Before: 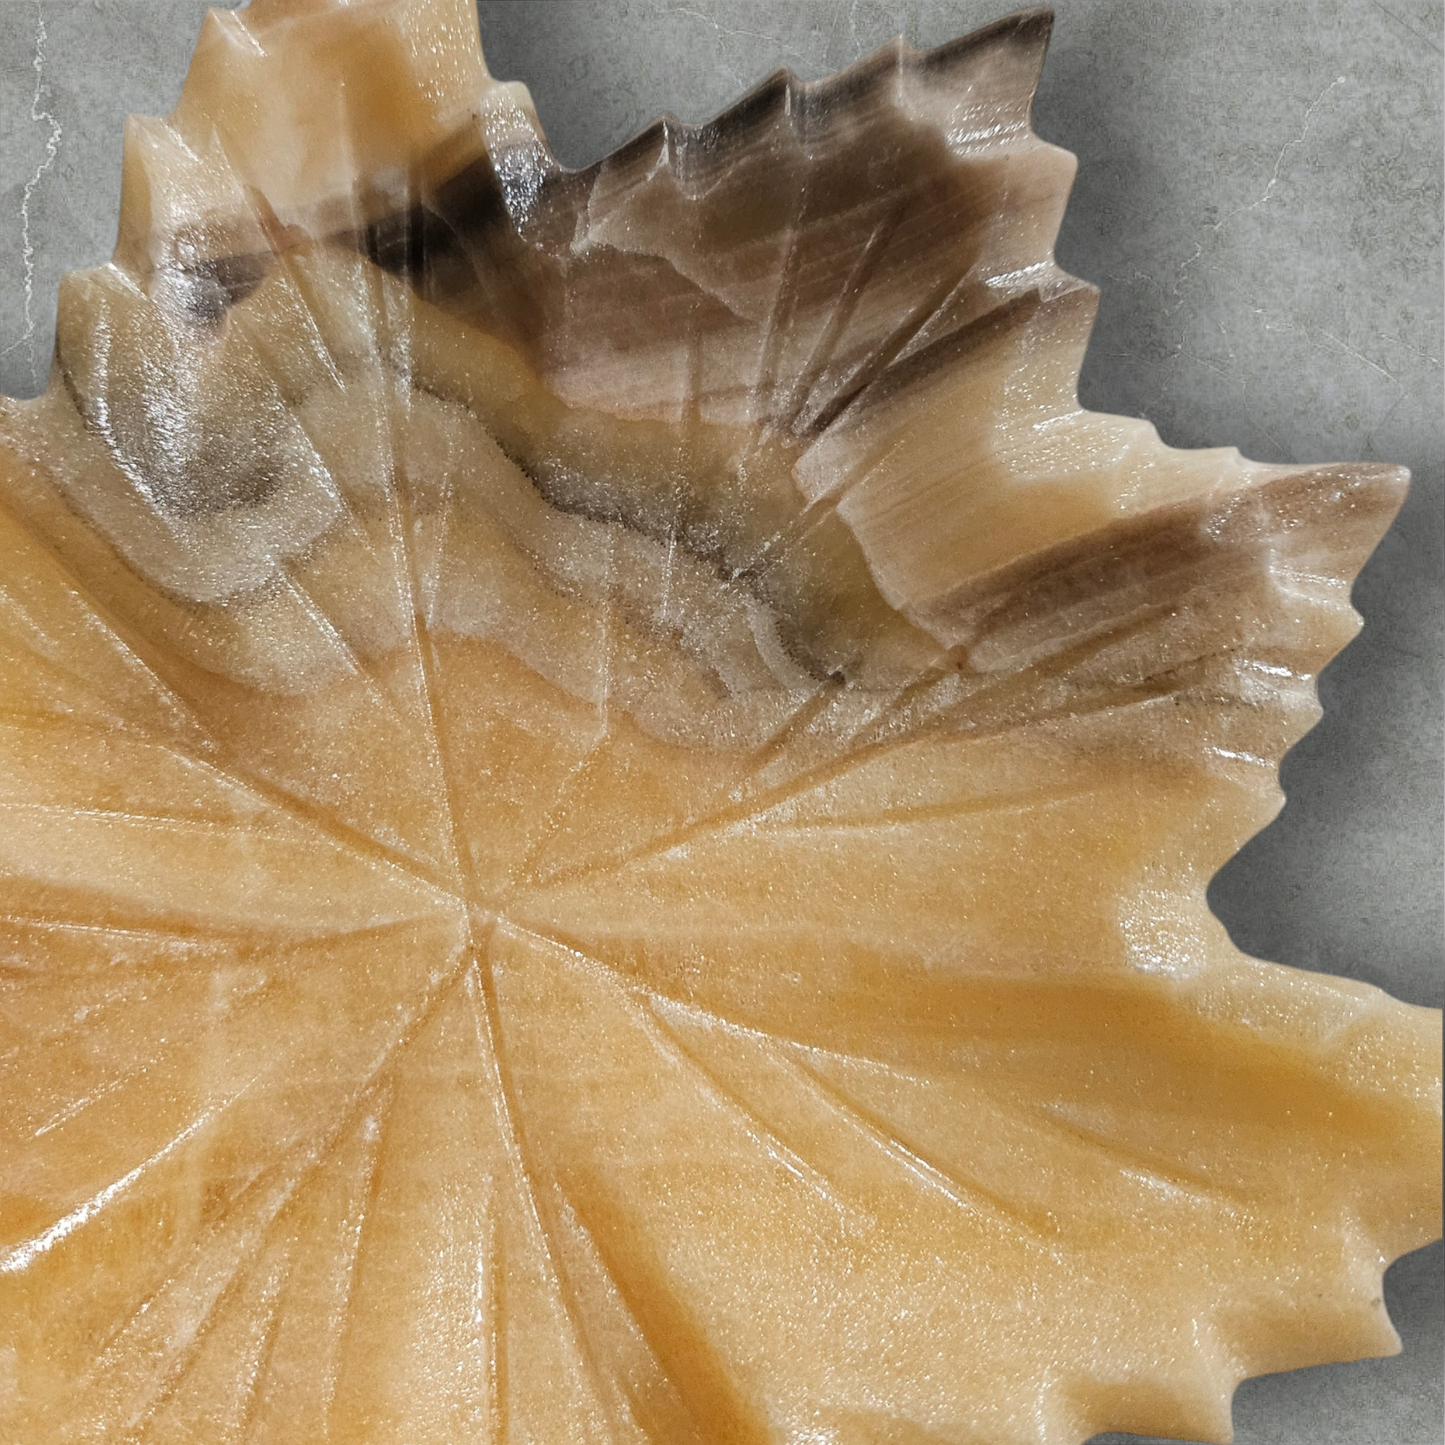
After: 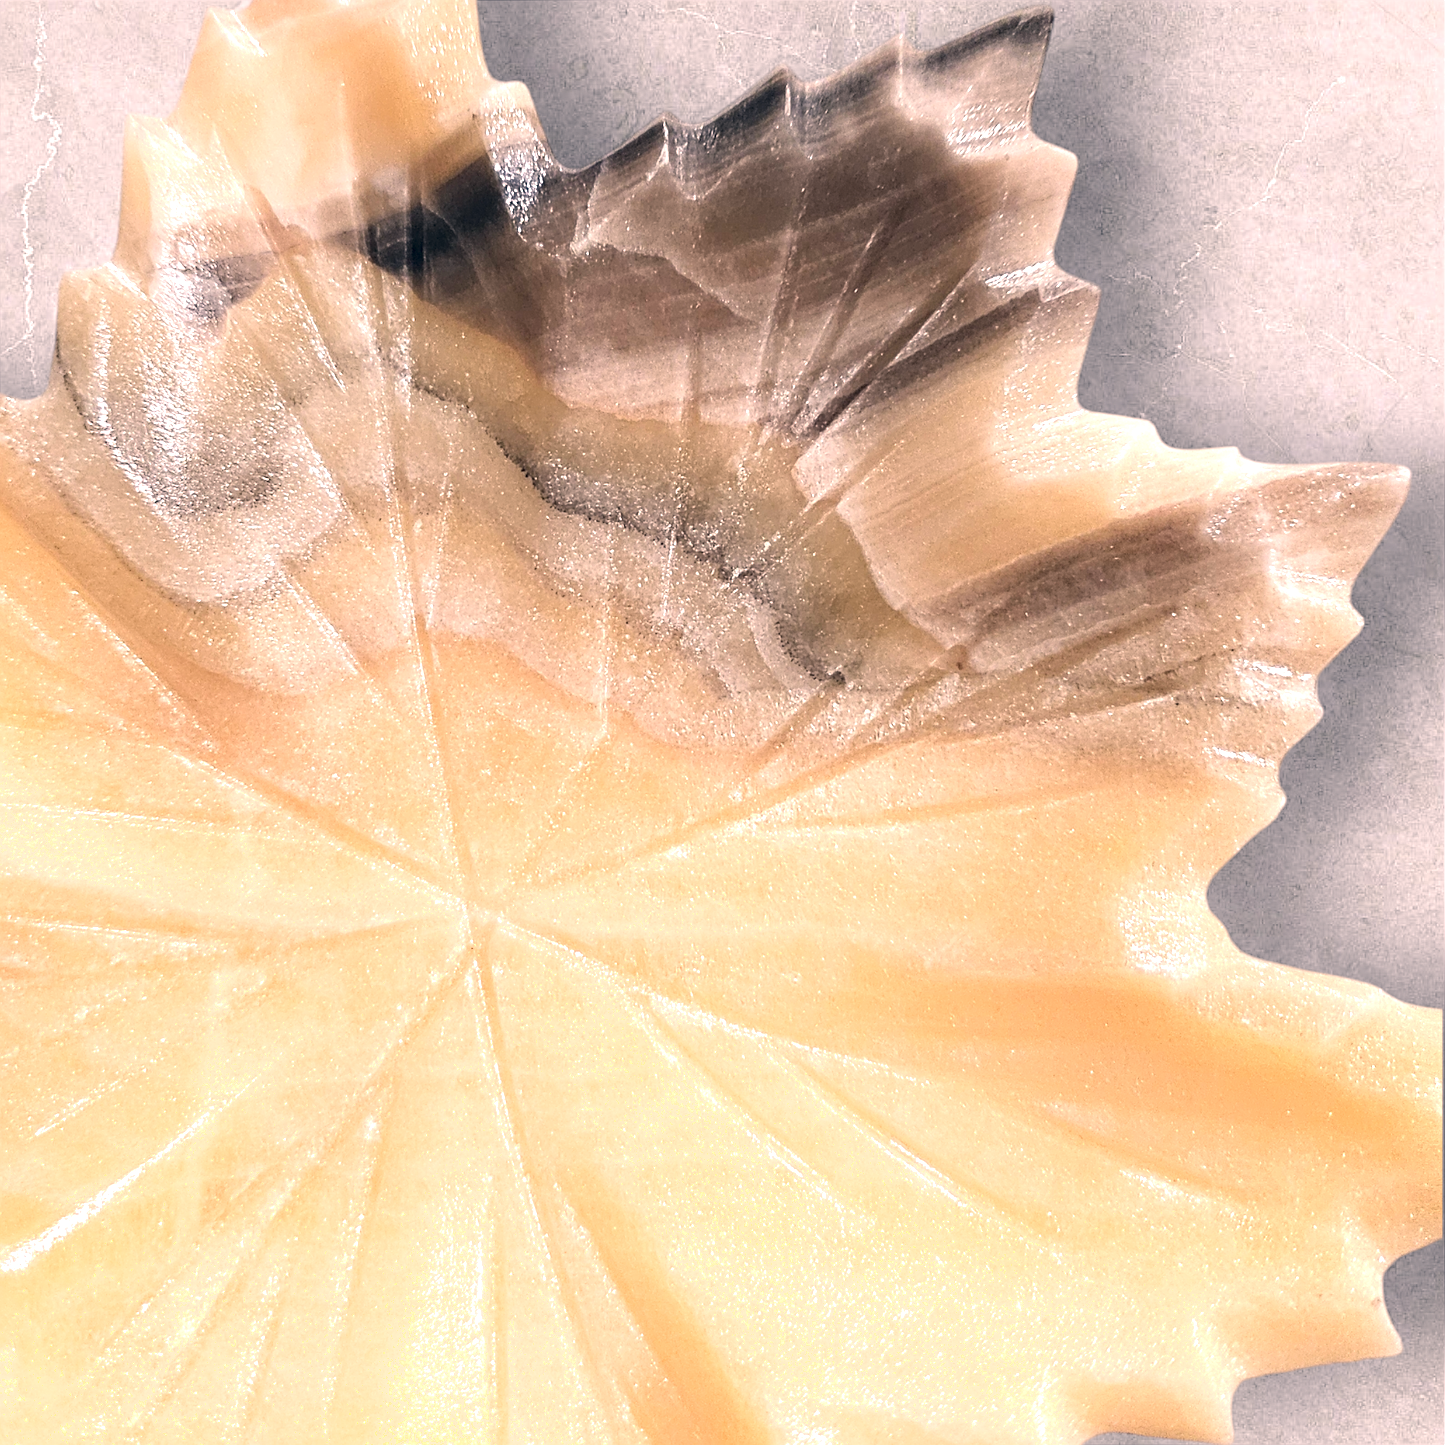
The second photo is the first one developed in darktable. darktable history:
color correction: highlights a* 13.75, highlights b* 5.92, shadows a* -5.86, shadows b* -15.15, saturation 0.83
exposure: exposure 1 EV, compensate highlight preservation false
sharpen: on, module defaults
shadows and highlights: shadows -23.22, highlights 47.03, soften with gaussian
